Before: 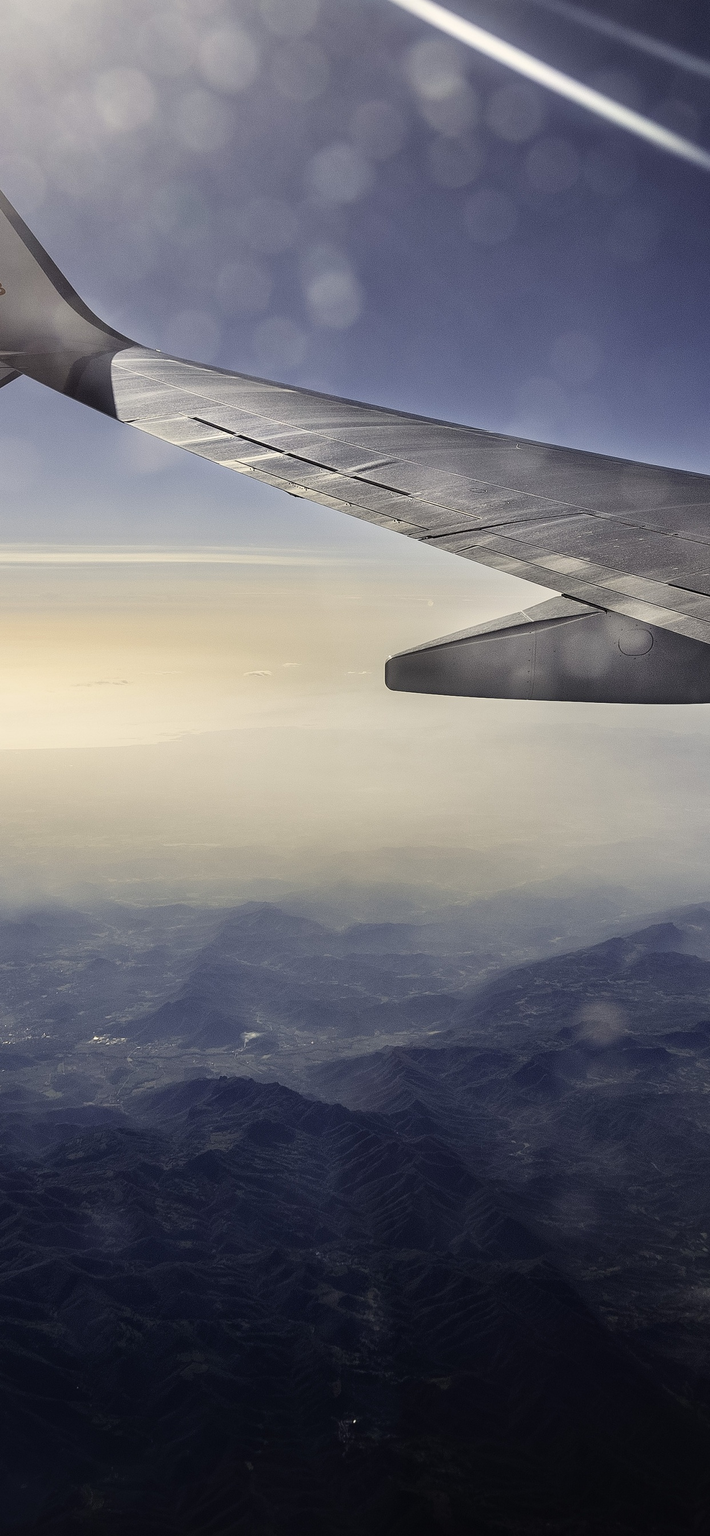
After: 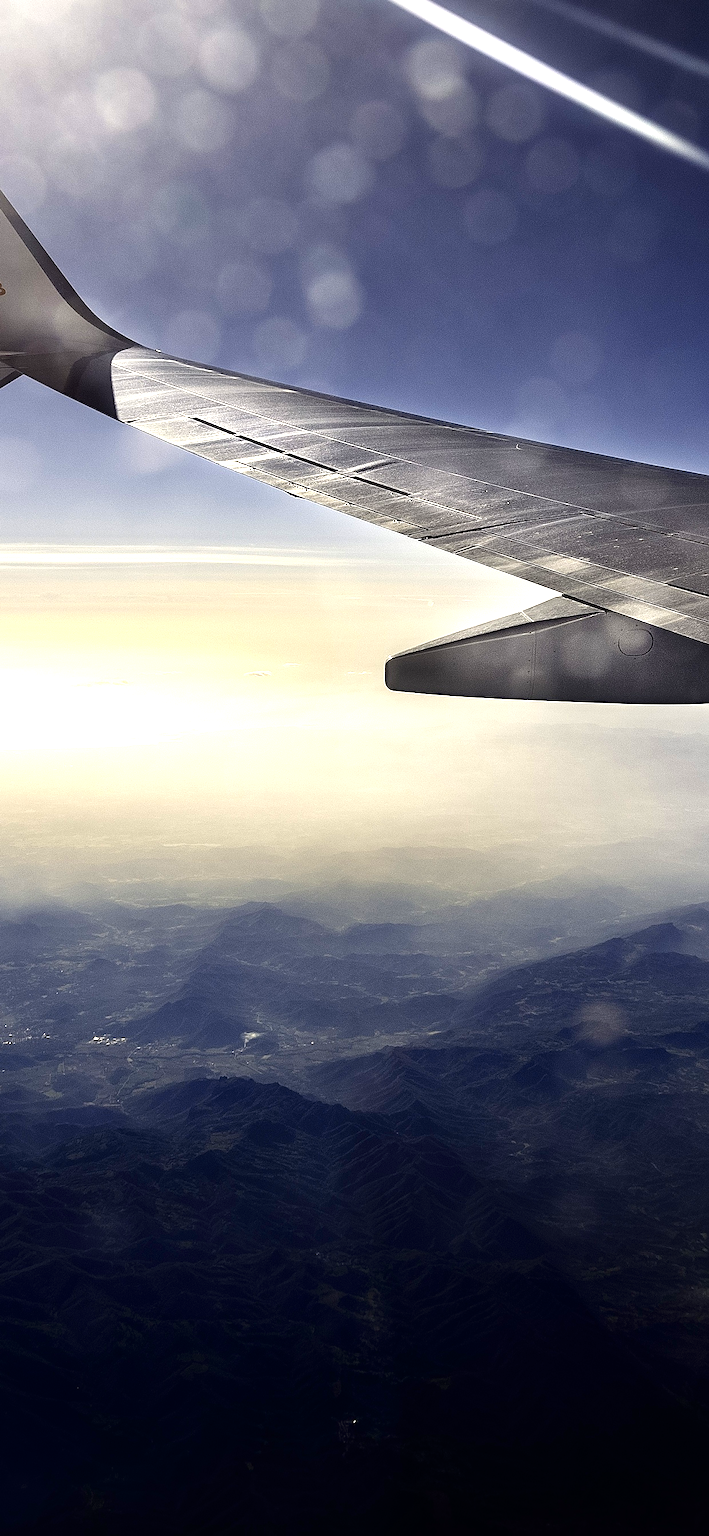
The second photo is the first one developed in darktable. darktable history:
sharpen: amount 0.206
exposure: exposure 0.406 EV, compensate exposure bias true, compensate highlight preservation false
tone equalizer: -8 EV -0.404 EV, -7 EV -0.408 EV, -6 EV -0.35 EV, -5 EV -0.245 EV, -3 EV 0.247 EV, -2 EV 0.339 EV, -1 EV 0.369 EV, +0 EV 0.411 EV
contrast brightness saturation: brightness -0.252, saturation 0.195
